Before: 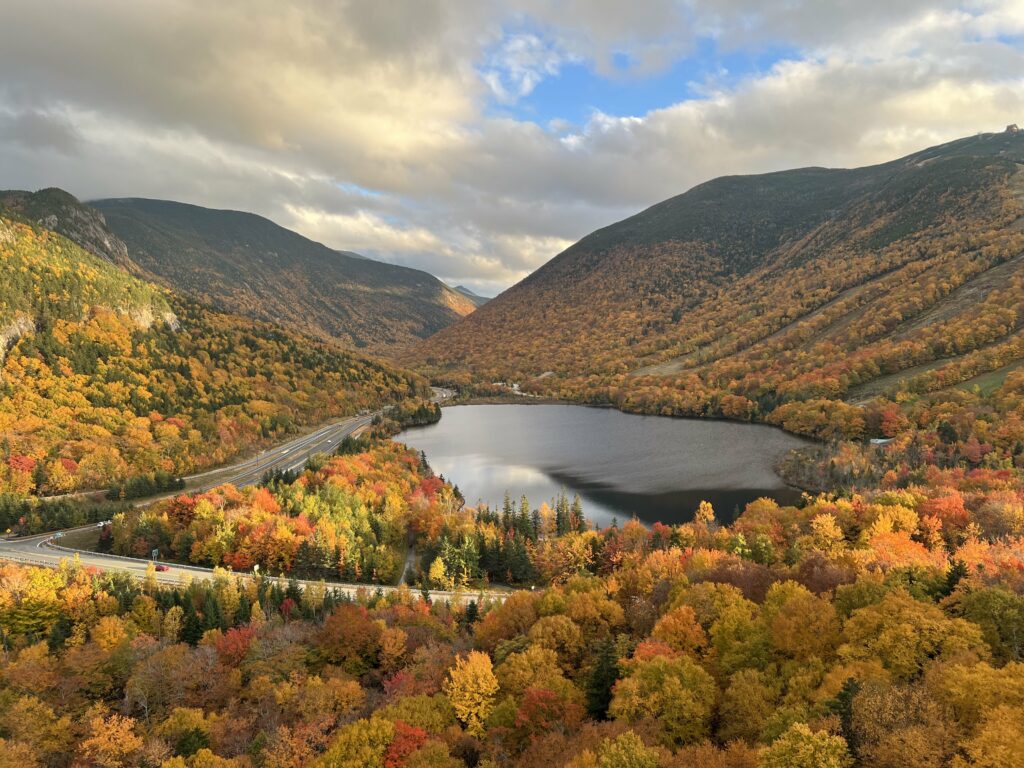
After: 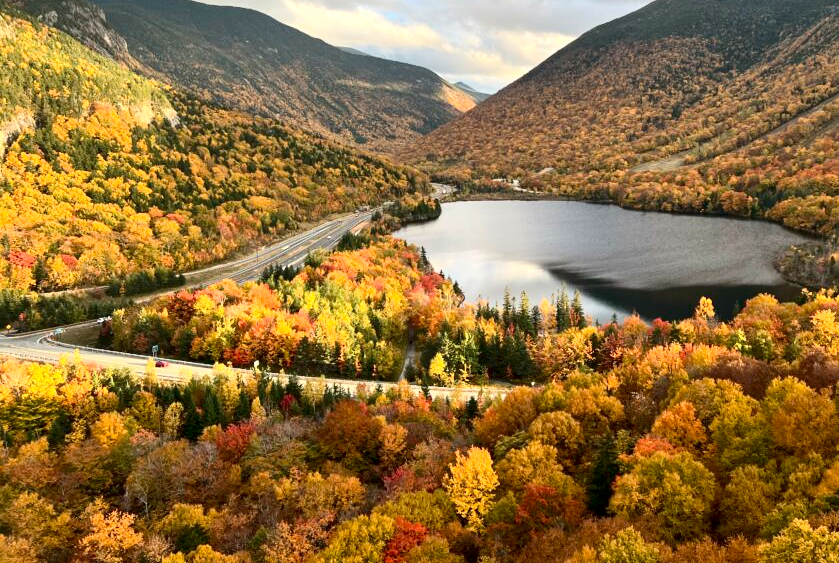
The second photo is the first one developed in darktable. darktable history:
contrast brightness saturation: contrast 0.273
exposure: black level correction 0.004, exposure 0.409 EV, compensate highlight preservation false
crop: top 26.678%, right 17.971%
